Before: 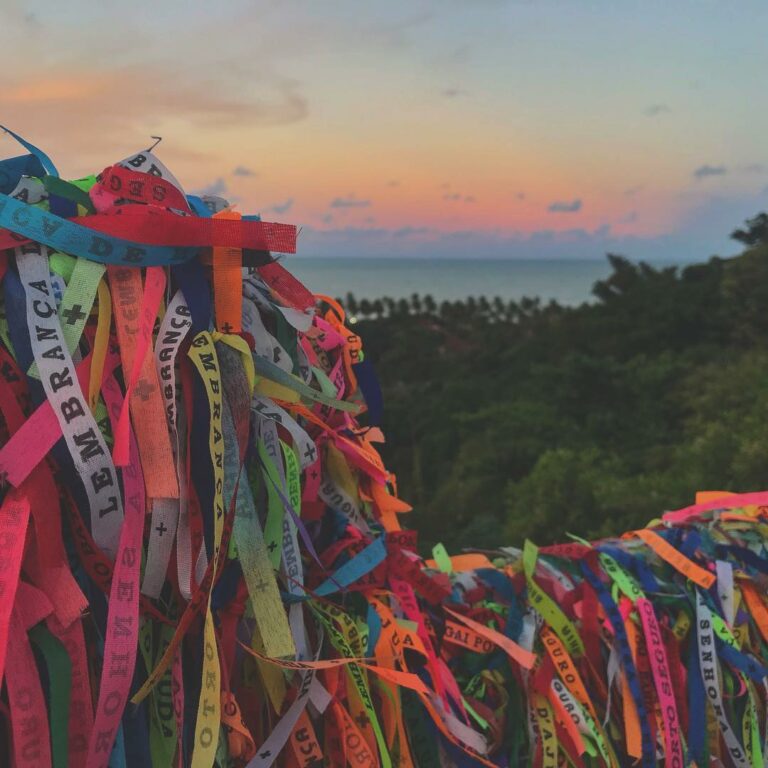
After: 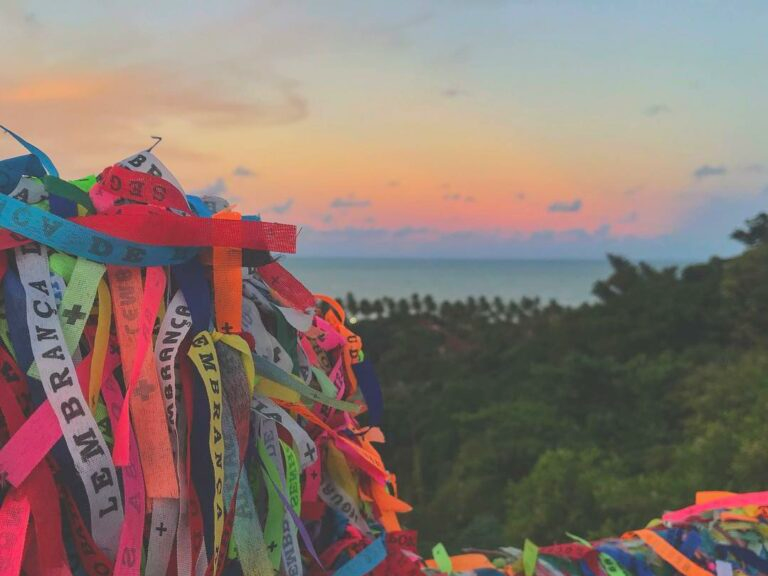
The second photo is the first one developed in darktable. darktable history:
contrast brightness saturation: brightness 0.09, saturation 0.19
crop: bottom 24.967%
